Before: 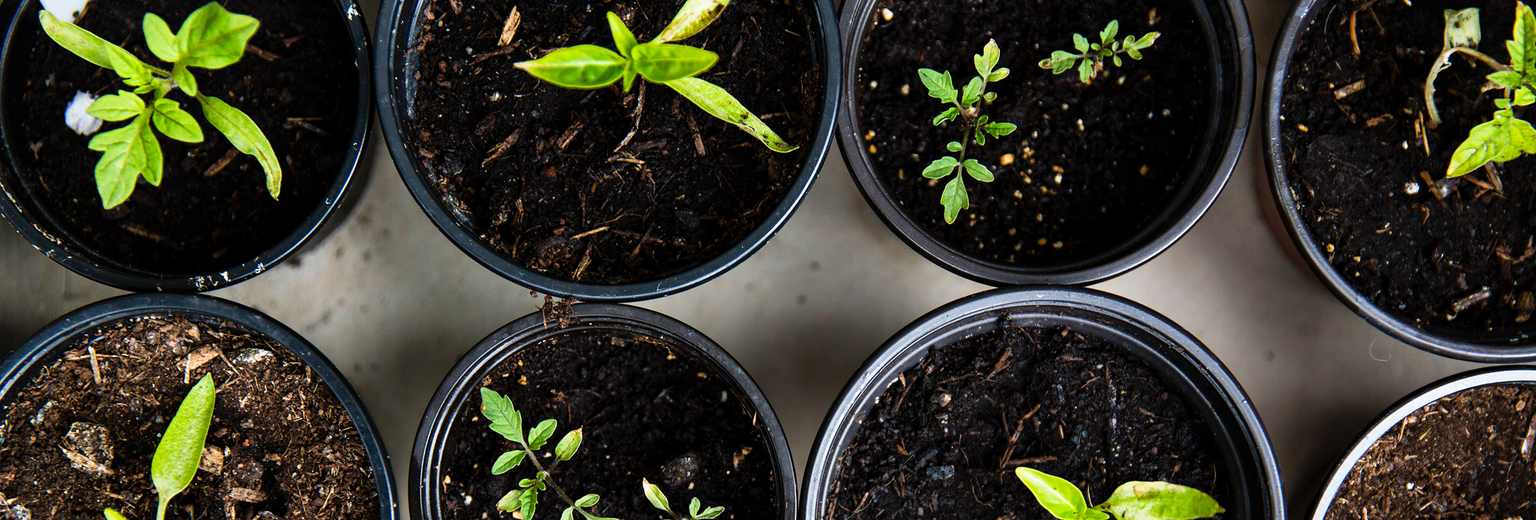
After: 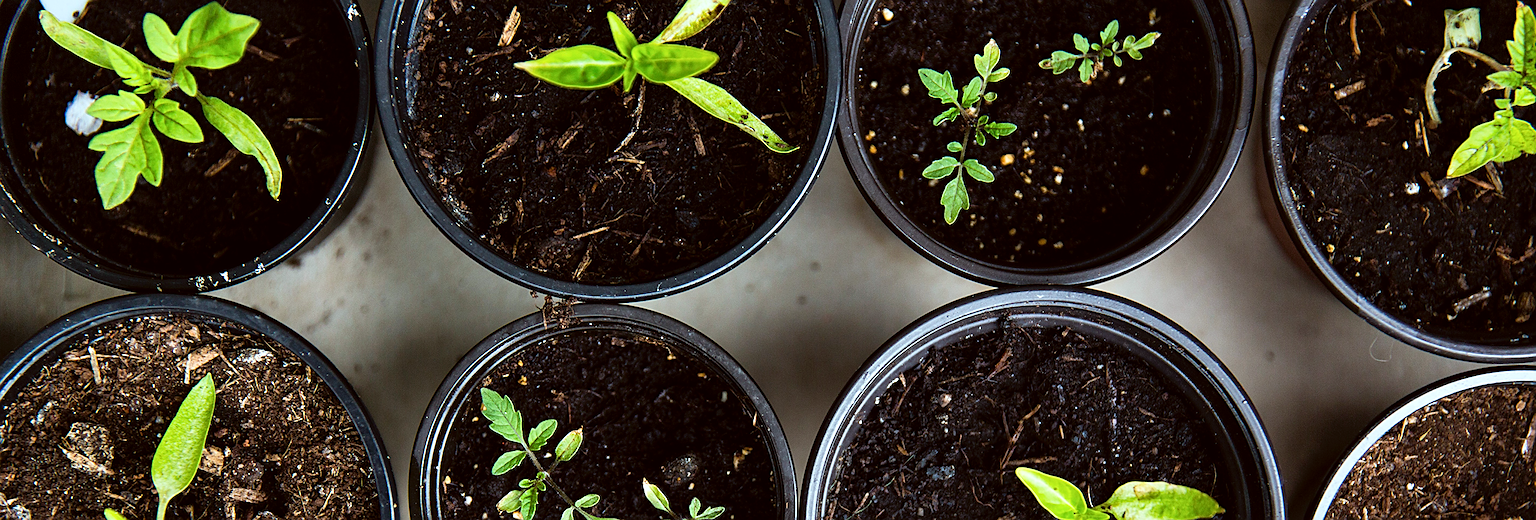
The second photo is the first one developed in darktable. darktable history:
exposure: exposure 0.081 EV, compensate highlight preservation false
color correction: highlights a* -4.98, highlights b* -3.76, shadows a* 3.83, shadows b* 4.08
sharpen: on, module defaults
